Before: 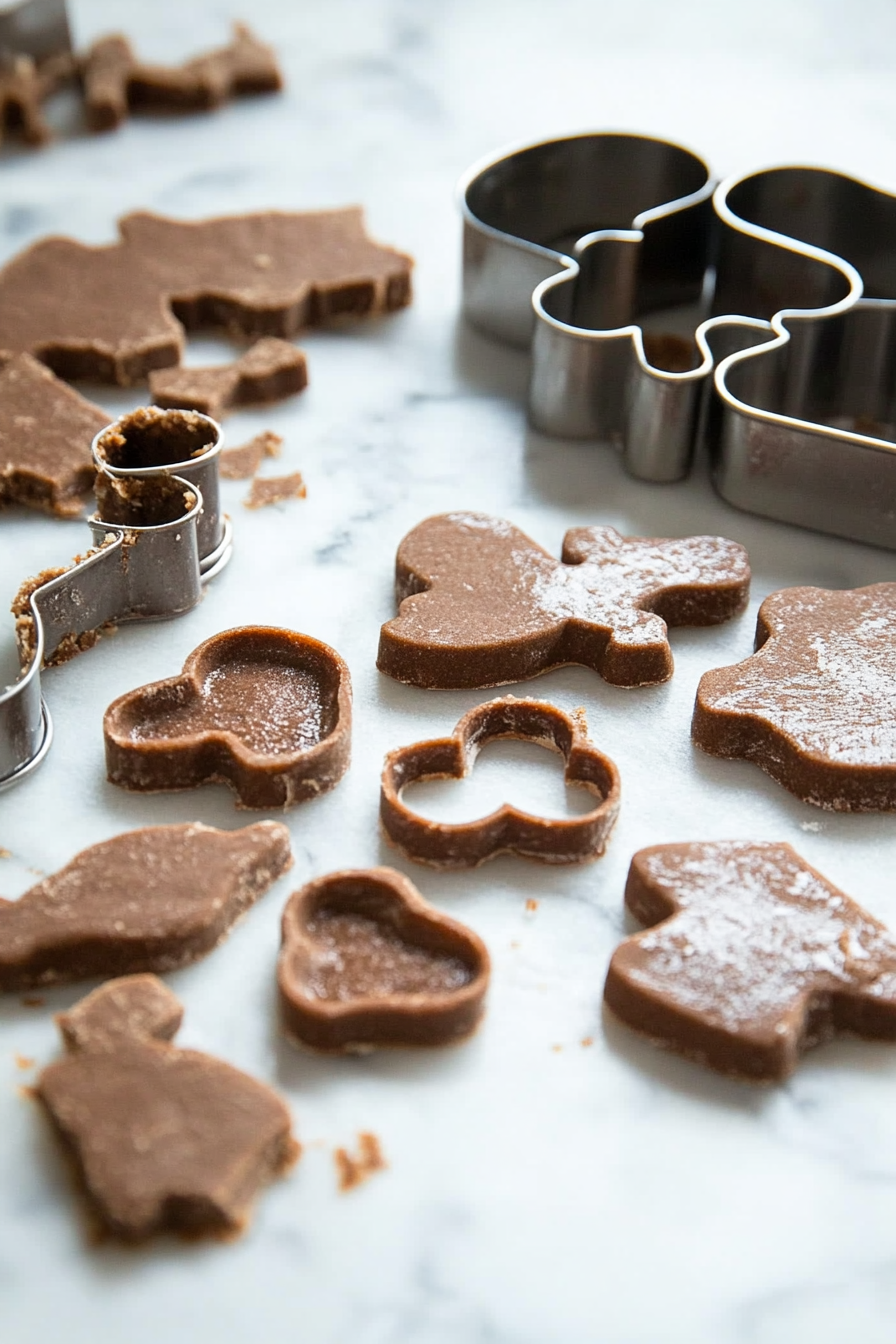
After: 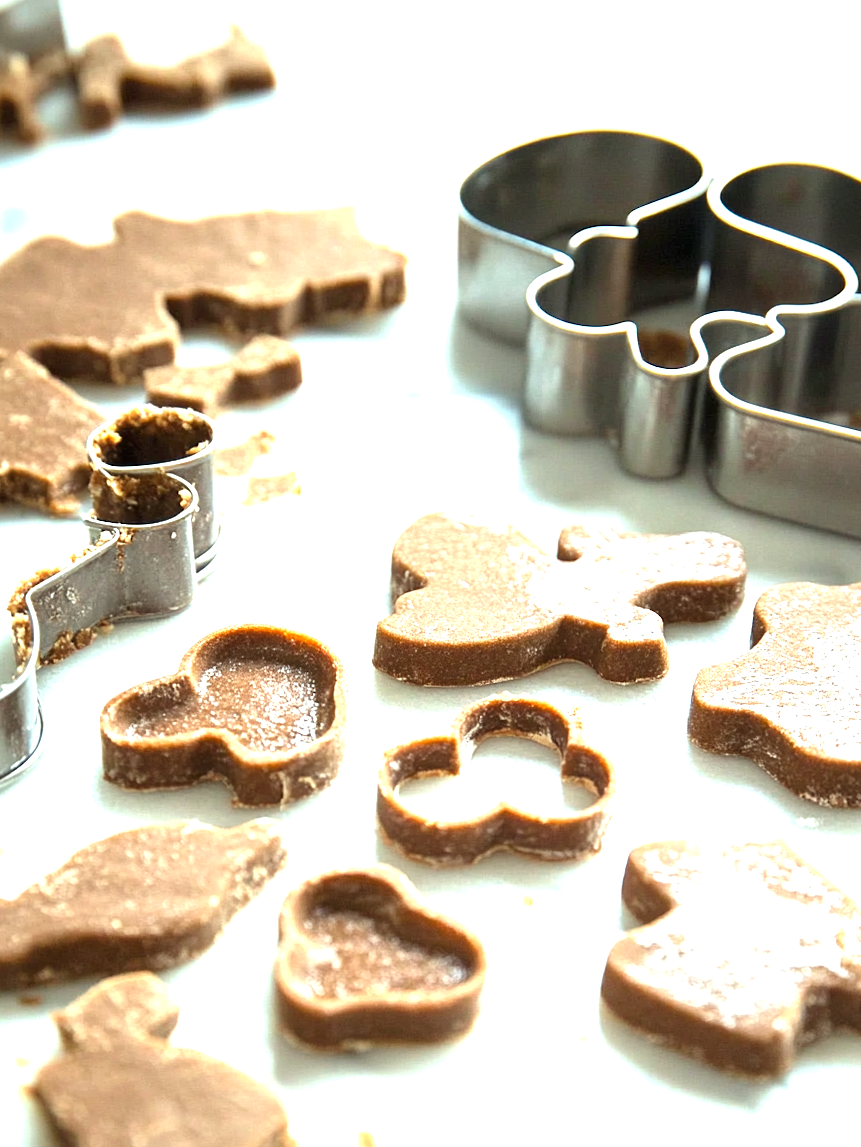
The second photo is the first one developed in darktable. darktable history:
exposure: black level correction 0, exposure 1.45 EV, compensate exposure bias true, compensate highlight preservation false
crop and rotate: angle 0.2°, left 0.275%, right 3.127%, bottom 14.18%
color correction: highlights a* -8, highlights b* 3.1
